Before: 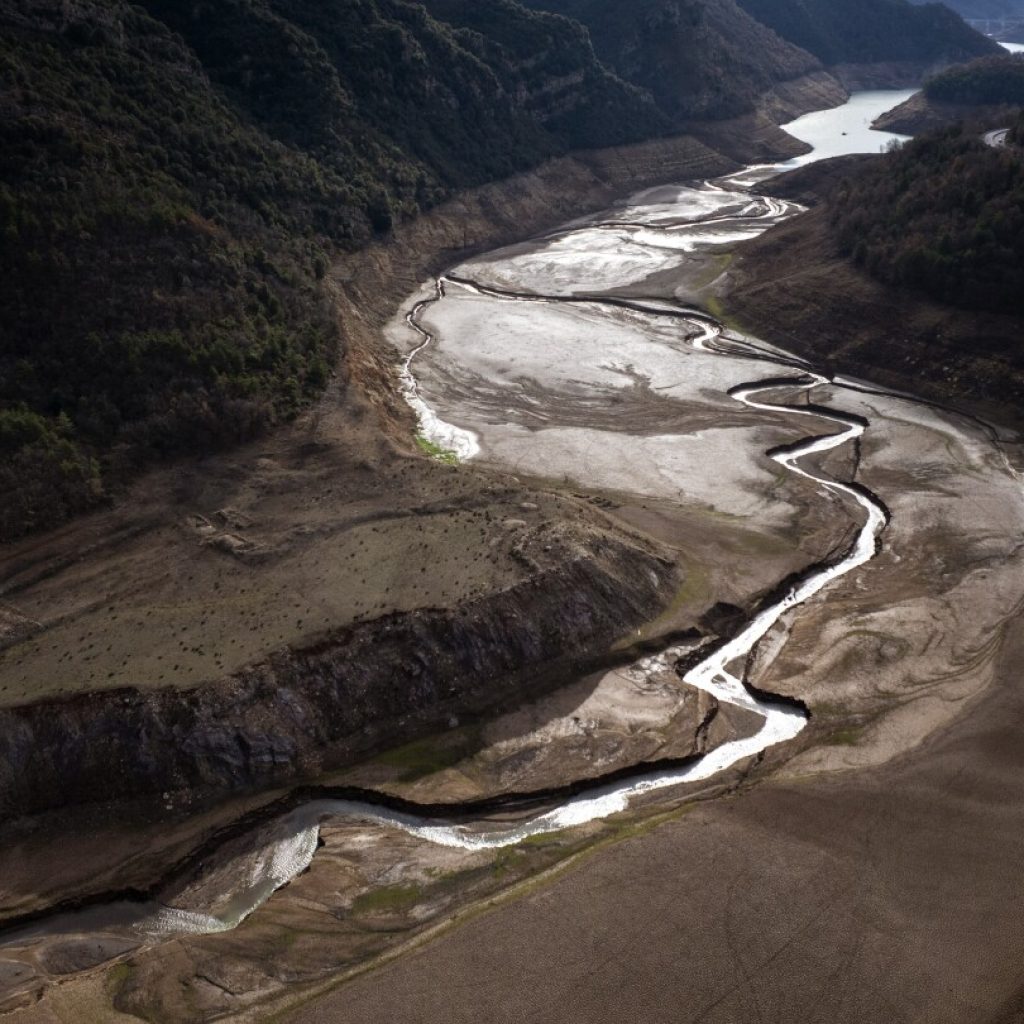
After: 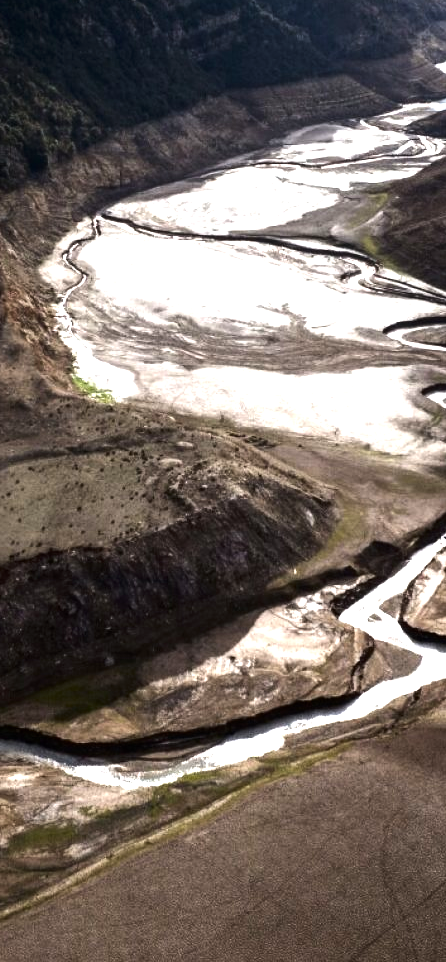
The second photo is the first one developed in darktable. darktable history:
contrast brightness saturation: brightness -0.088
tone equalizer: -8 EV -0.749 EV, -7 EV -0.724 EV, -6 EV -0.612 EV, -5 EV -0.364 EV, -3 EV 0.396 EV, -2 EV 0.6 EV, -1 EV 0.685 EV, +0 EV 0.747 EV, edges refinement/feathering 500, mask exposure compensation -1.57 EV, preserve details no
exposure: black level correction 0, exposure 0.691 EV, compensate highlight preservation false
crop: left 33.649%, top 5.995%, right 22.74%
